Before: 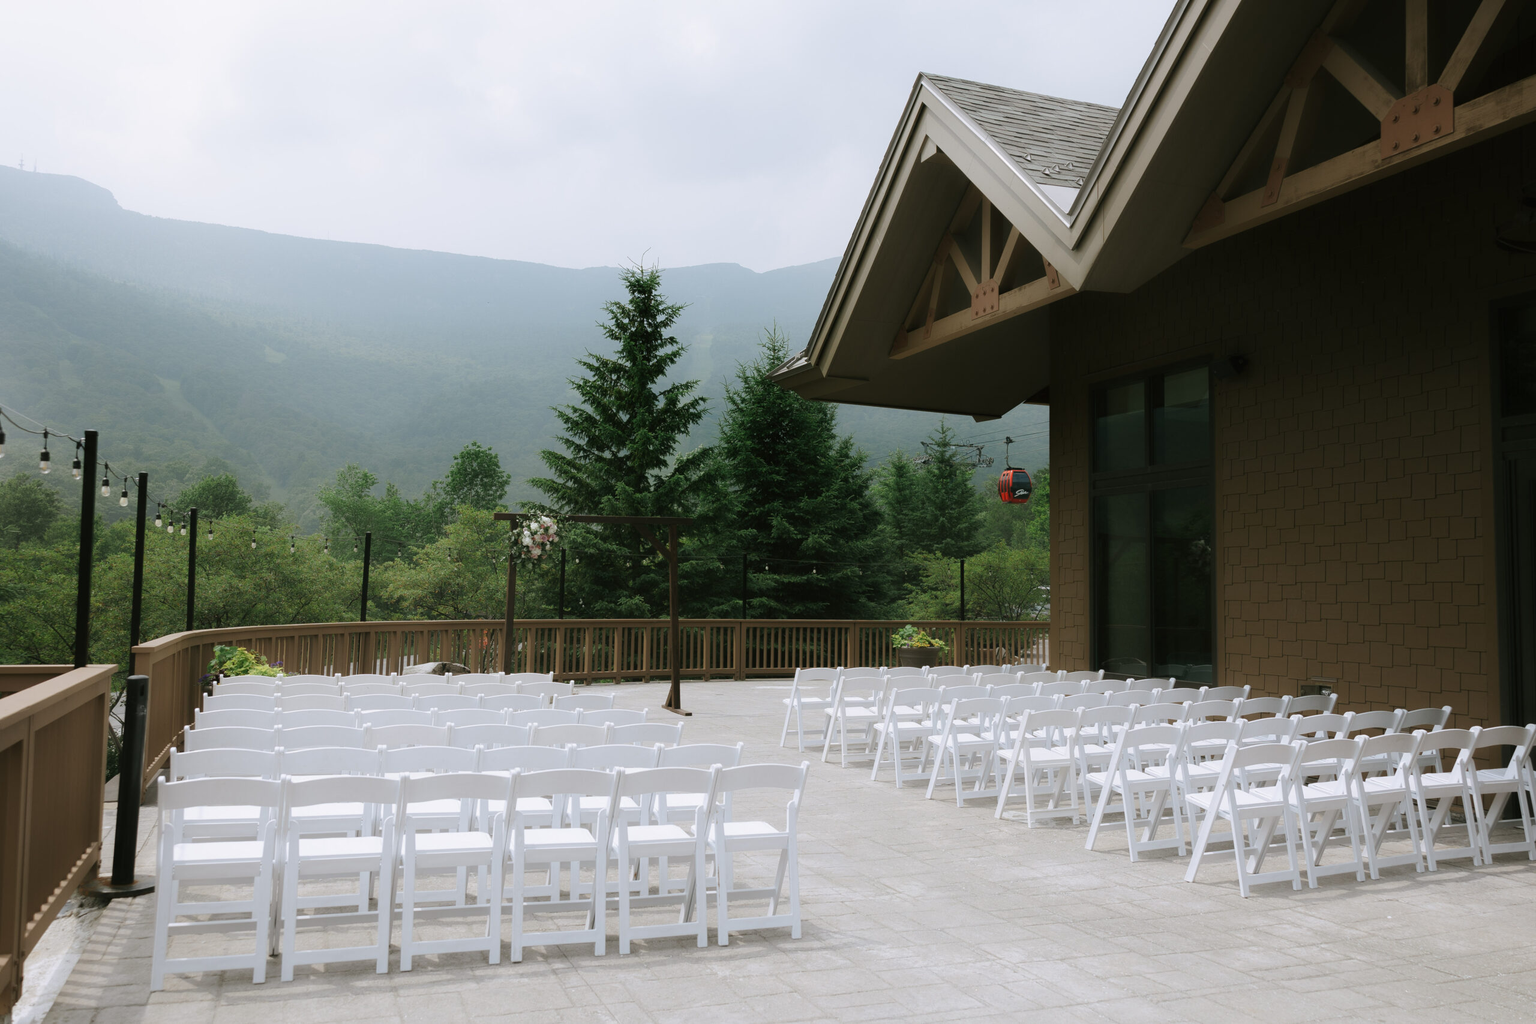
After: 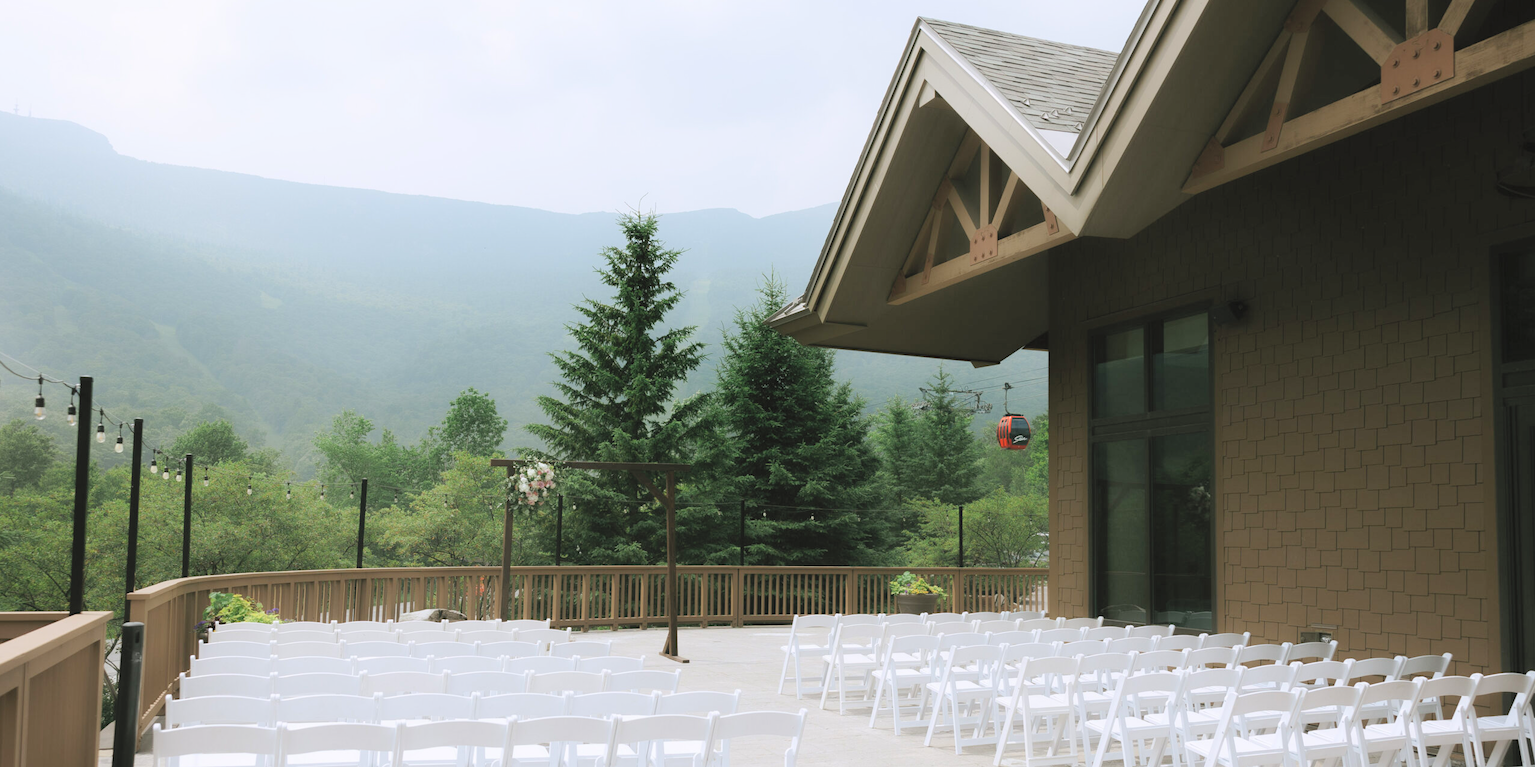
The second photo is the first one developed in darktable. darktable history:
crop: left 0.387%, top 5.469%, bottom 19.809%
contrast brightness saturation: contrast 0.1, brightness 0.3, saturation 0.14
